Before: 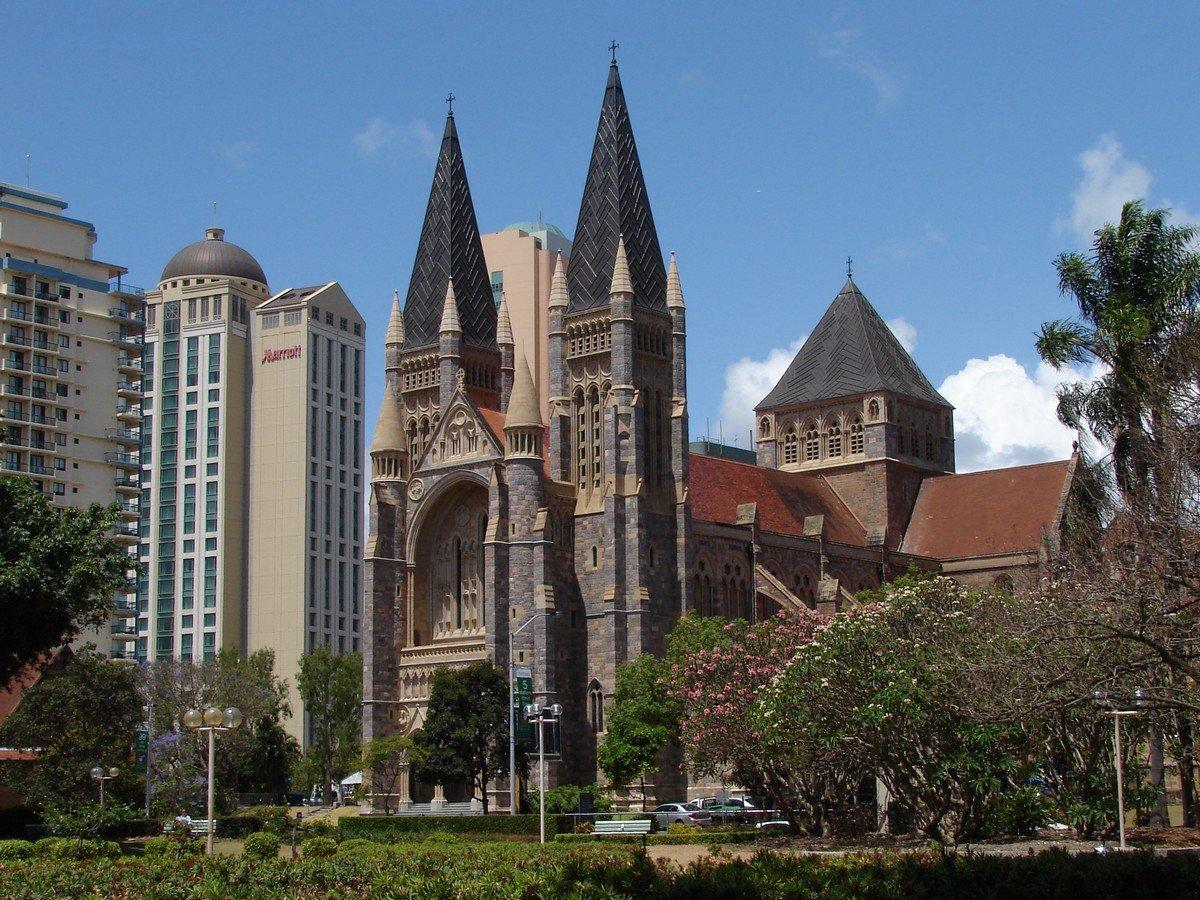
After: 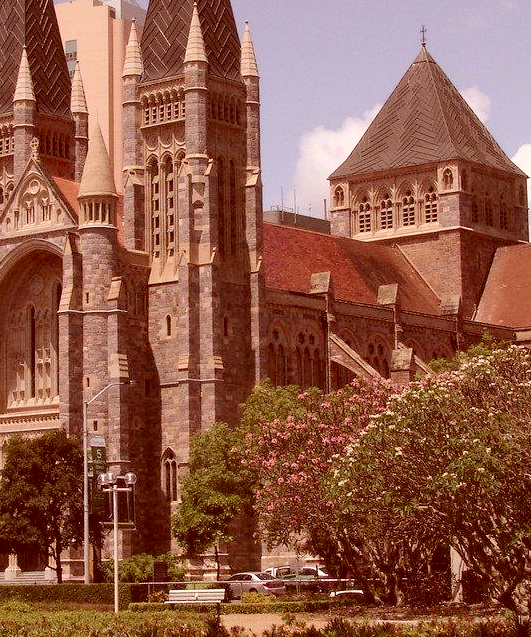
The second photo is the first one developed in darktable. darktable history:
color correction: highlights a* 9.37, highlights b* 8.61, shadows a* 39.48, shadows b* 39.3, saturation 0.788
crop: left 35.552%, top 25.723%, right 19.927%, bottom 3.412%
contrast brightness saturation: contrast 0.136, brightness 0.219
